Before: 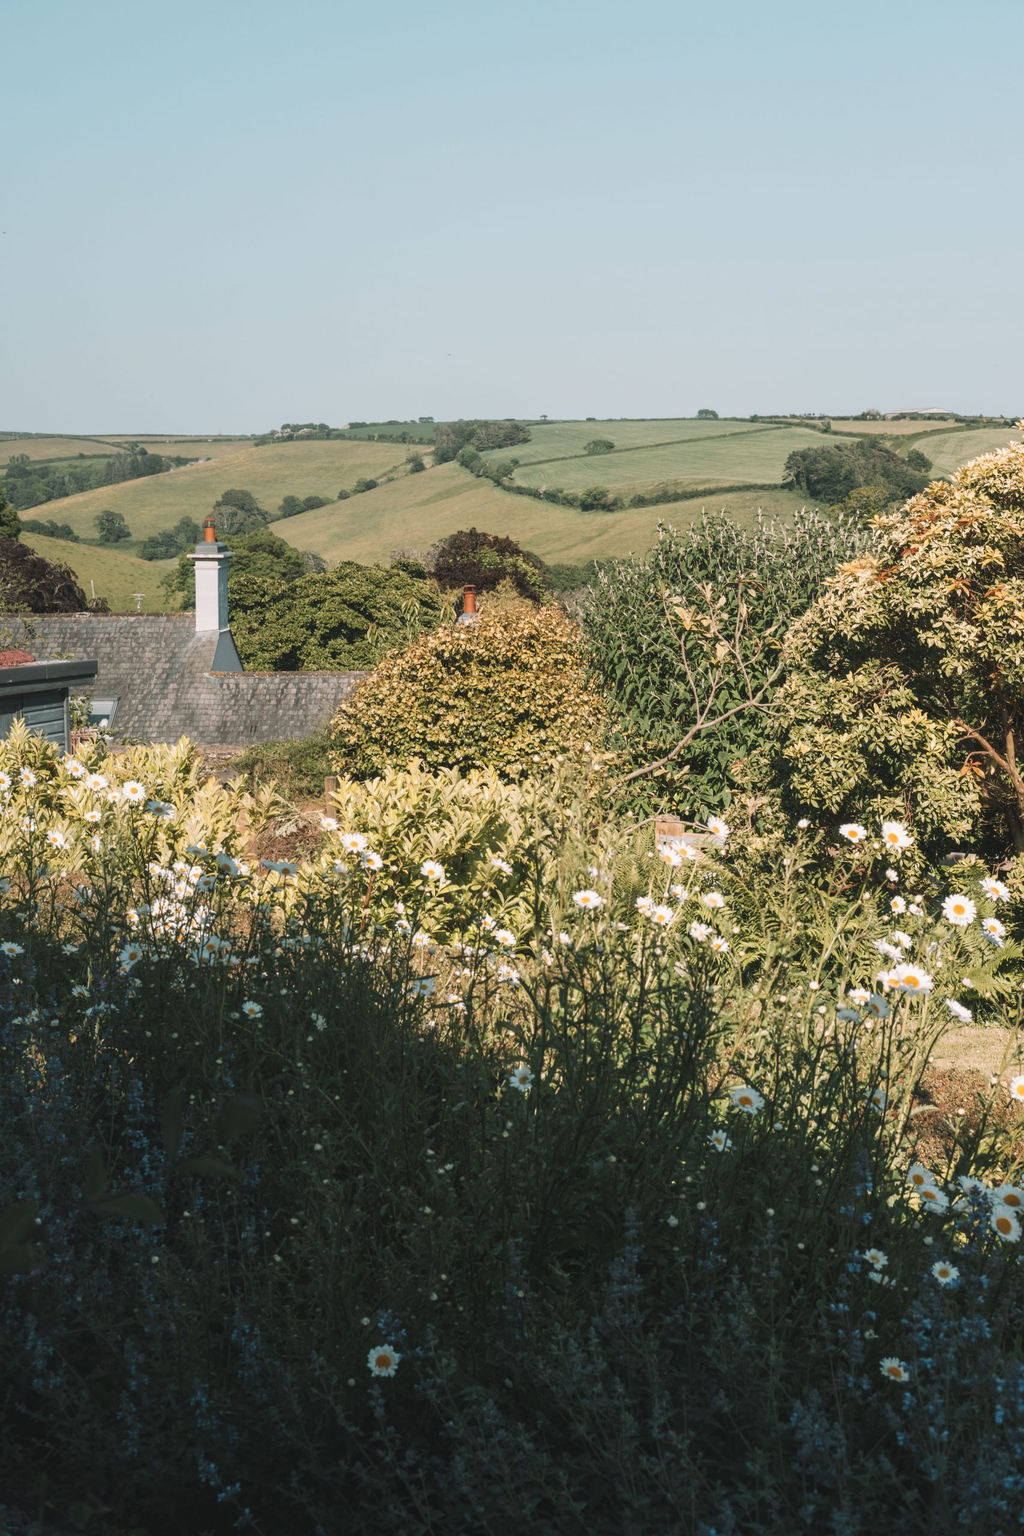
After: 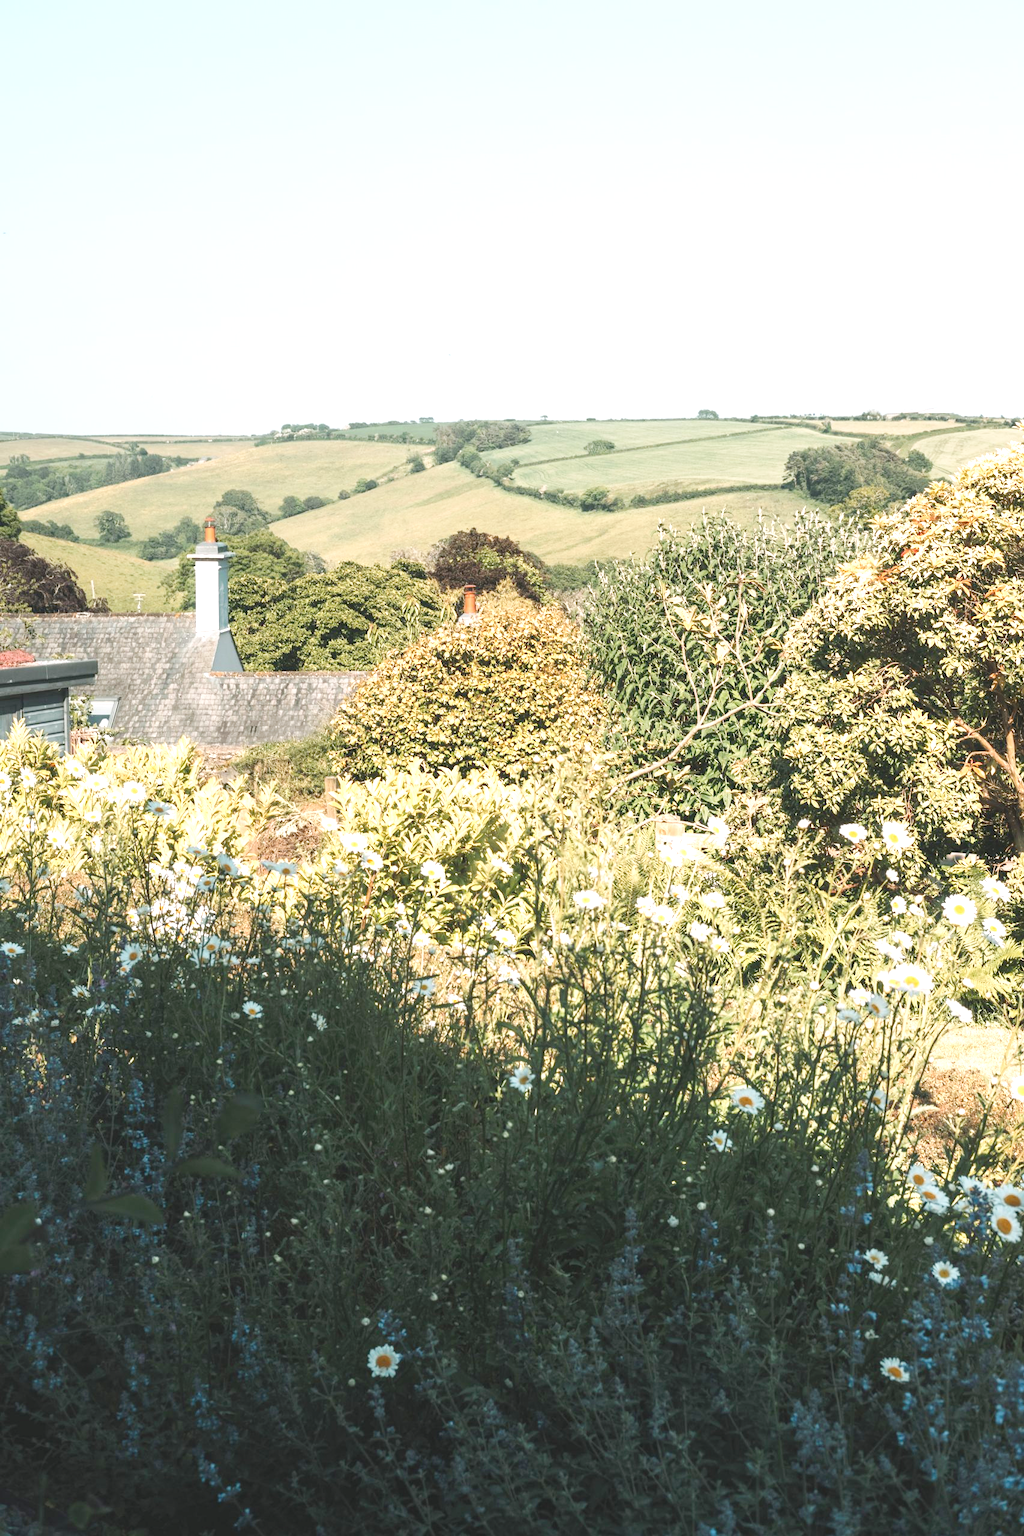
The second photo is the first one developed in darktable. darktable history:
exposure: black level correction 0, exposure 0.95 EV, compensate exposure bias true, compensate highlight preservation false
tone curve: curves: ch0 [(0, 0) (0.003, 0.019) (0.011, 0.022) (0.025, 0.025) (0.044, 0.04) (0.069, 0.069) (0.1, 0.108) (0.136, 0.152) (0.177, 0.199) (0.224, 0.26) (0.277, 0.321) (0.335, 0.392) (0.399, 0.472) (0.468, 0.547) (0.543, 0.624) (0.623, 0.713) (0.709, 0.786) (0.801, 0.865) (0.898, 0.939) (1, 1)], preserve colors none
